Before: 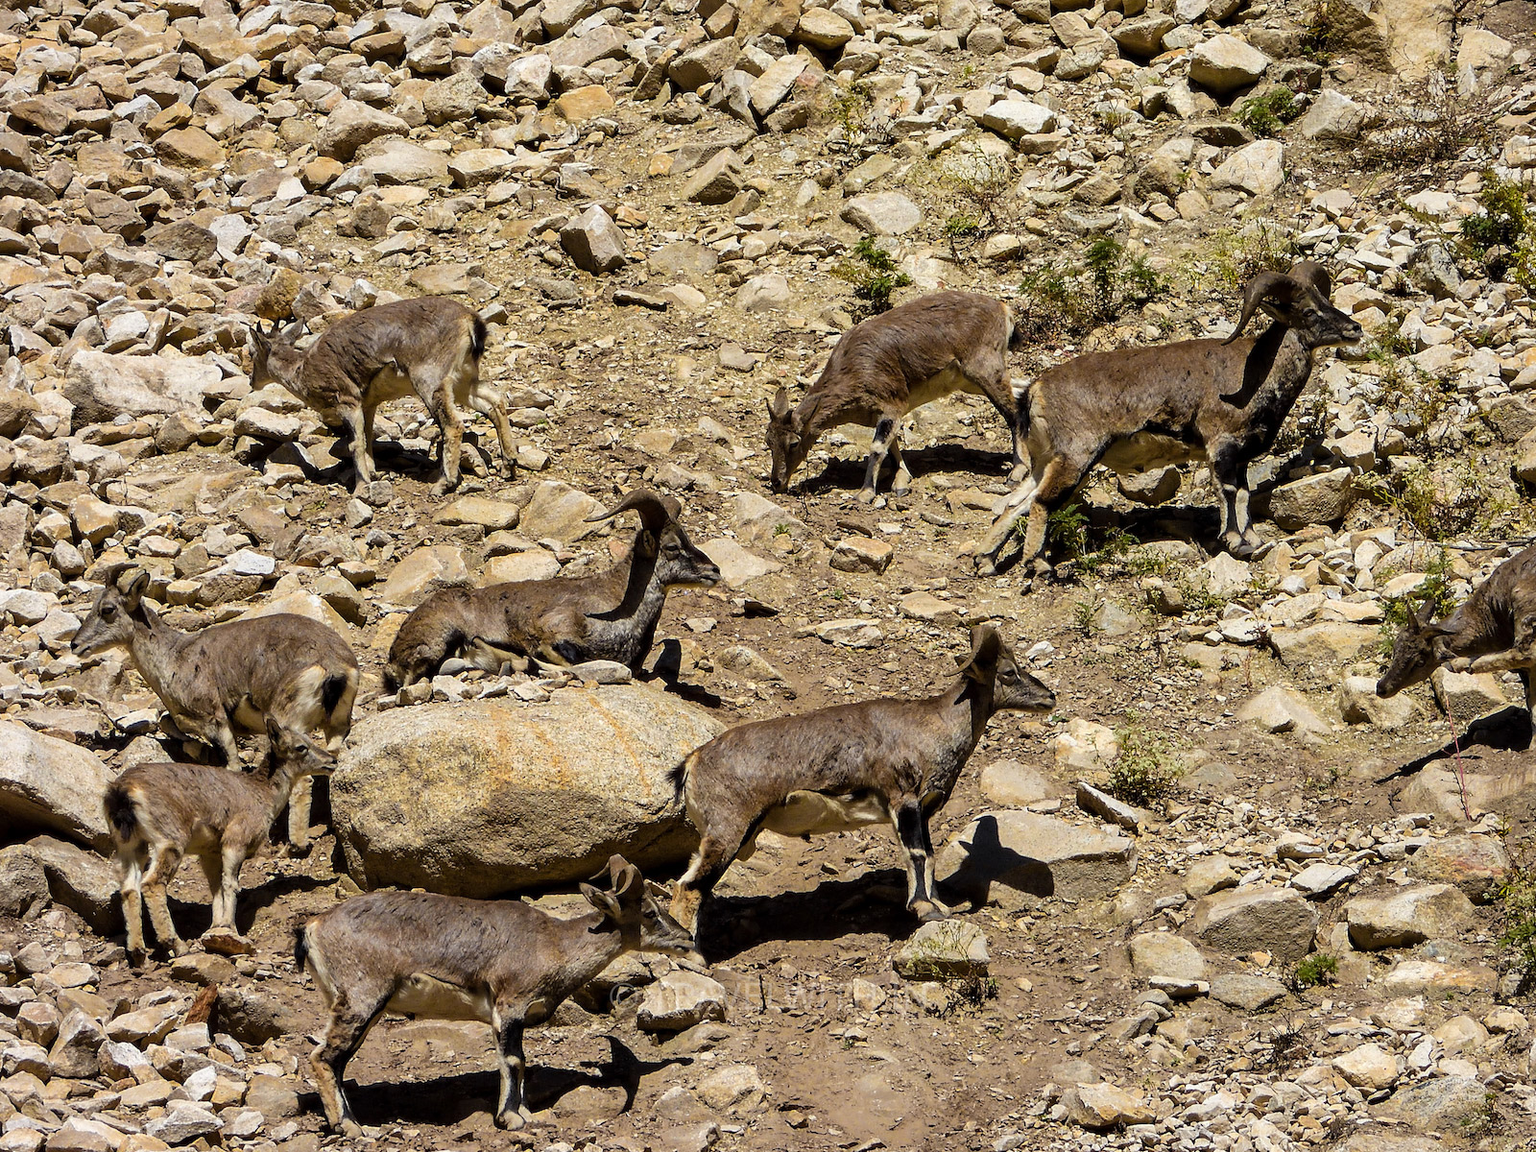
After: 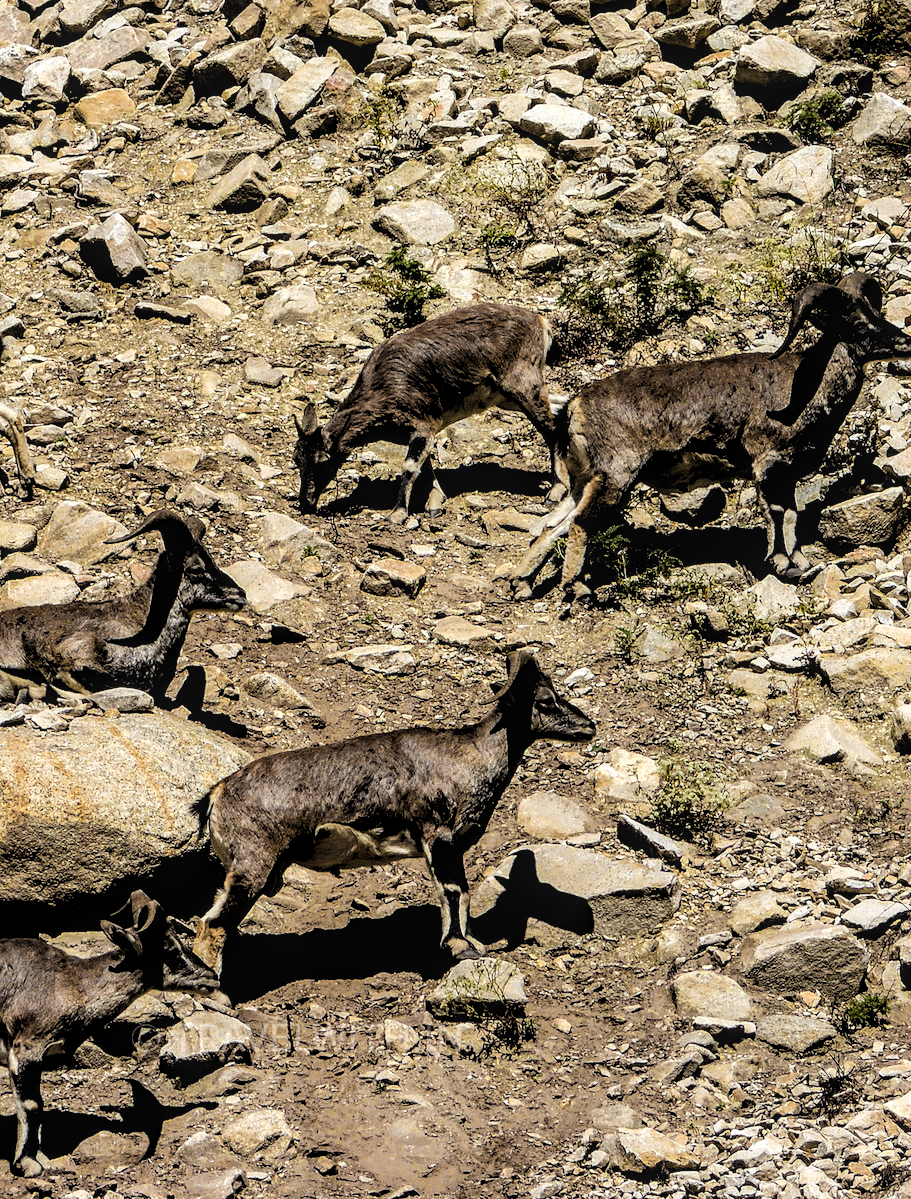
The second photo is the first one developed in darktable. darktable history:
tone equalizer: -8 EV -0.378 EV, -7 EV -0.387 EV, -6 EV -0.341 EV, -5 EV -0.246 EV, -3 EV 0.231 EV, -2 EV 0.308 EV, -1 EV 0.415 EV, +0 EV 0.39 EV, edges refinement/feathering 500, mask exposure compensation -1.57 EV, preserve details guided filter
crop: left 31.539%, top 0.017%, right 11.466%
levels: levels [0.182, 0.542, 0.902]
local contrast: on, module defaults
filmic rgb: black relative exposure -7.99 EV, white relative exposure 3.89 EV, hardness 4.23
